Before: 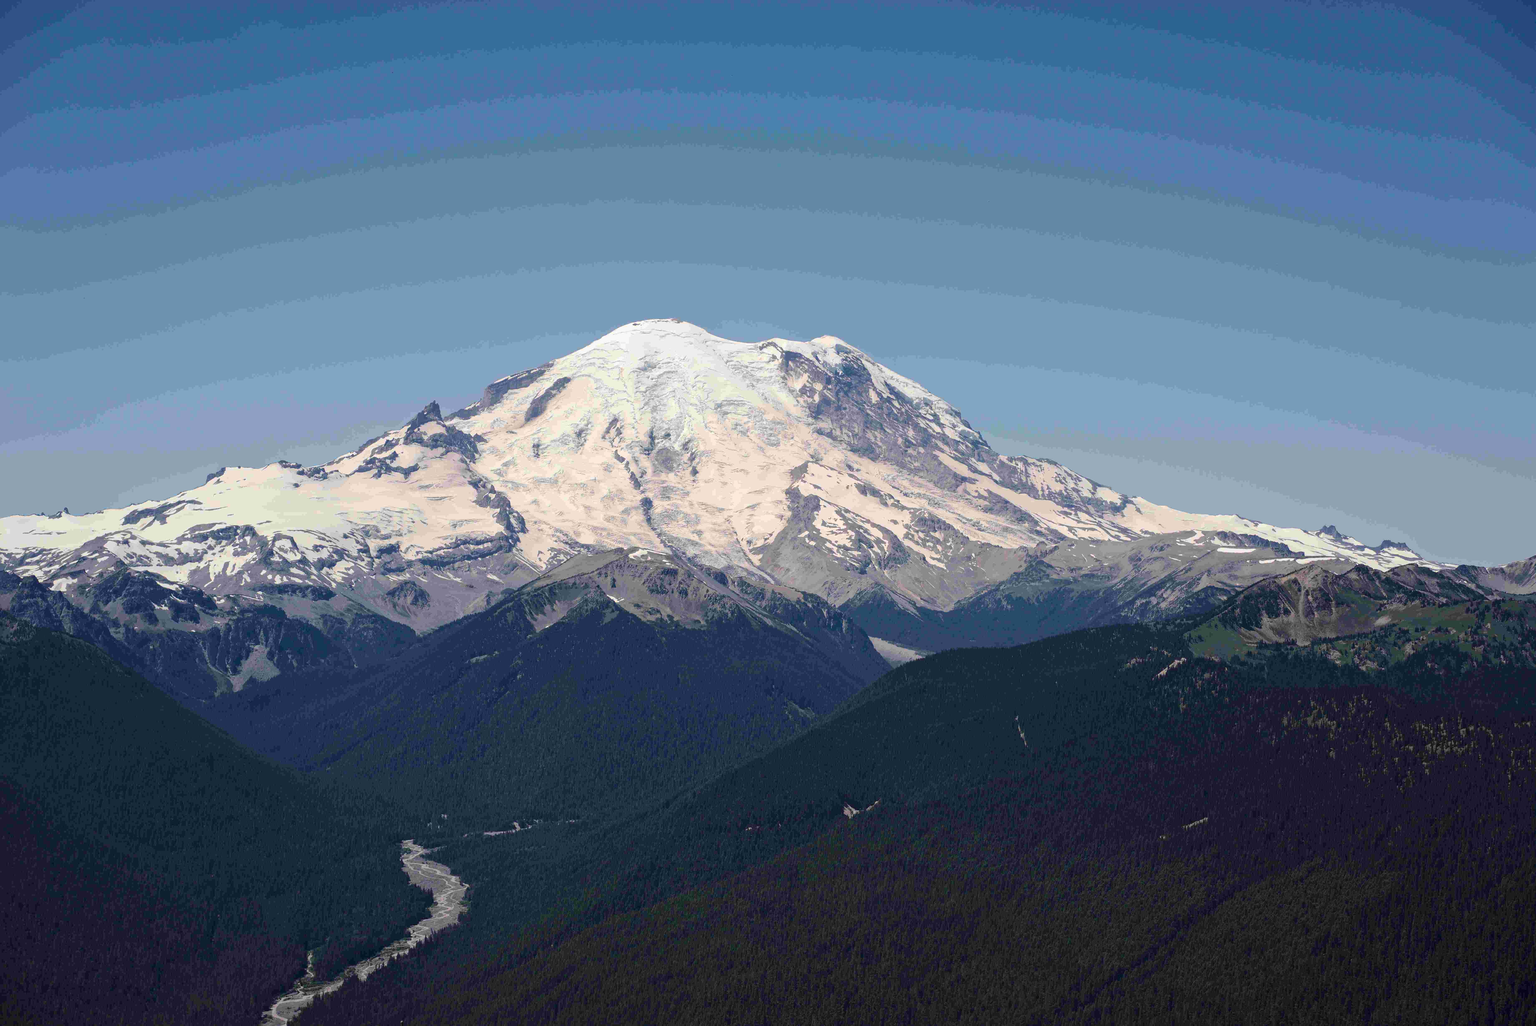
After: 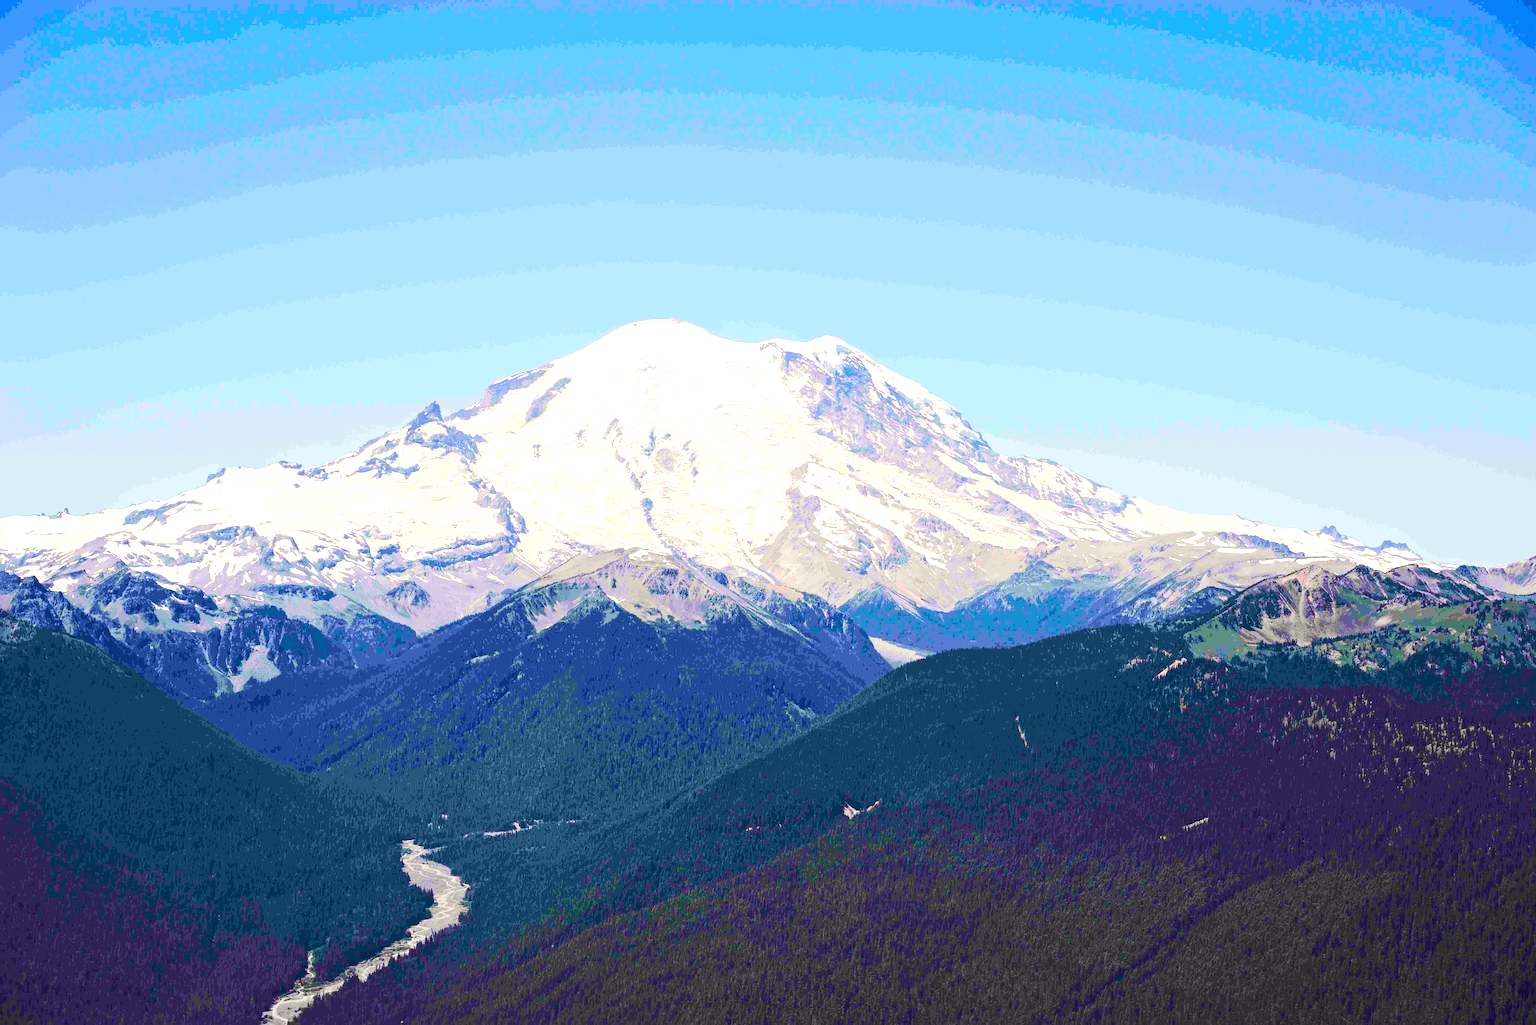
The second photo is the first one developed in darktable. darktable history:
rgb curve: curves: ch0 [(0, 0) (0.284, 0.292) (0.505, 0.644) (1, 1)], compensate middle gray true
color balance rgb: shadows lift › chroma 3%, shadows lift › hue 280.8°, power › hue 330°, highlights gain › chroma 3%, highlights gain › hue 75.6°, global offset › luminance 0.7%, perceptual saturation grading › global saturation 20%, perceptual saturation grading › highlights -25%, perceptual saturation grading › shadows 50%, global vibrance 20.33%
exposure: black level correction 0.001, exposure 1.129 EV, compensate exposure bias true, compensate highlight preservation false
